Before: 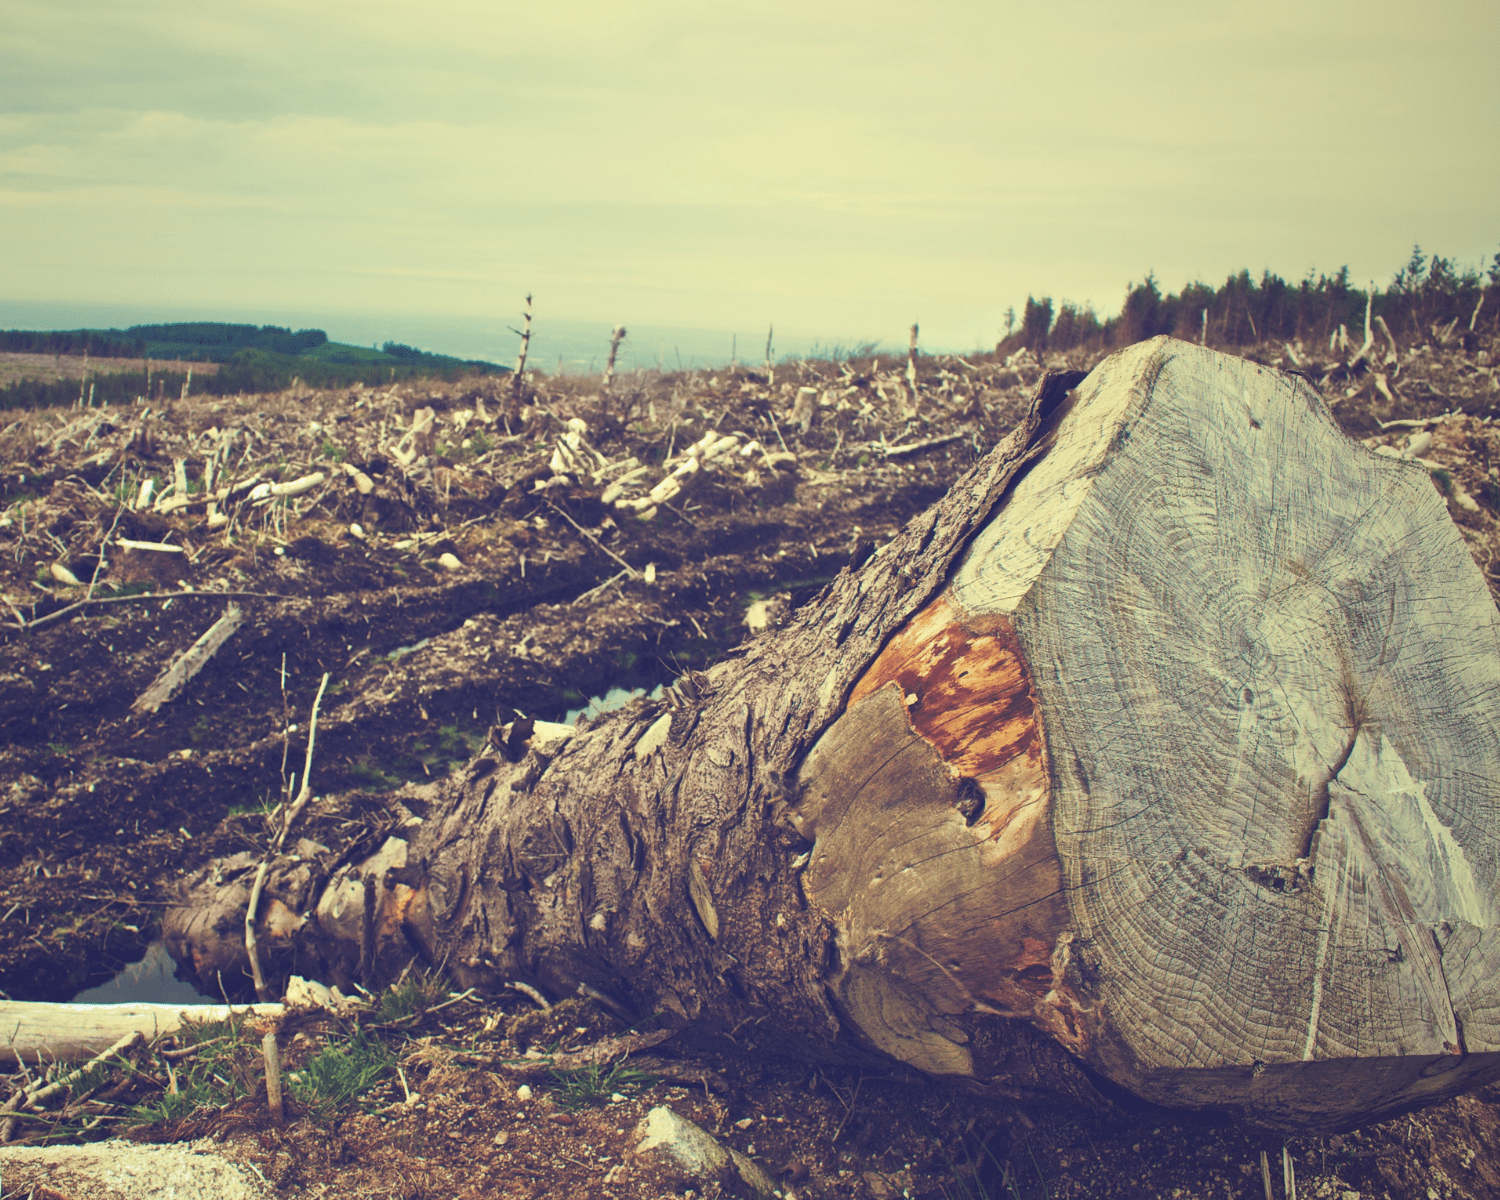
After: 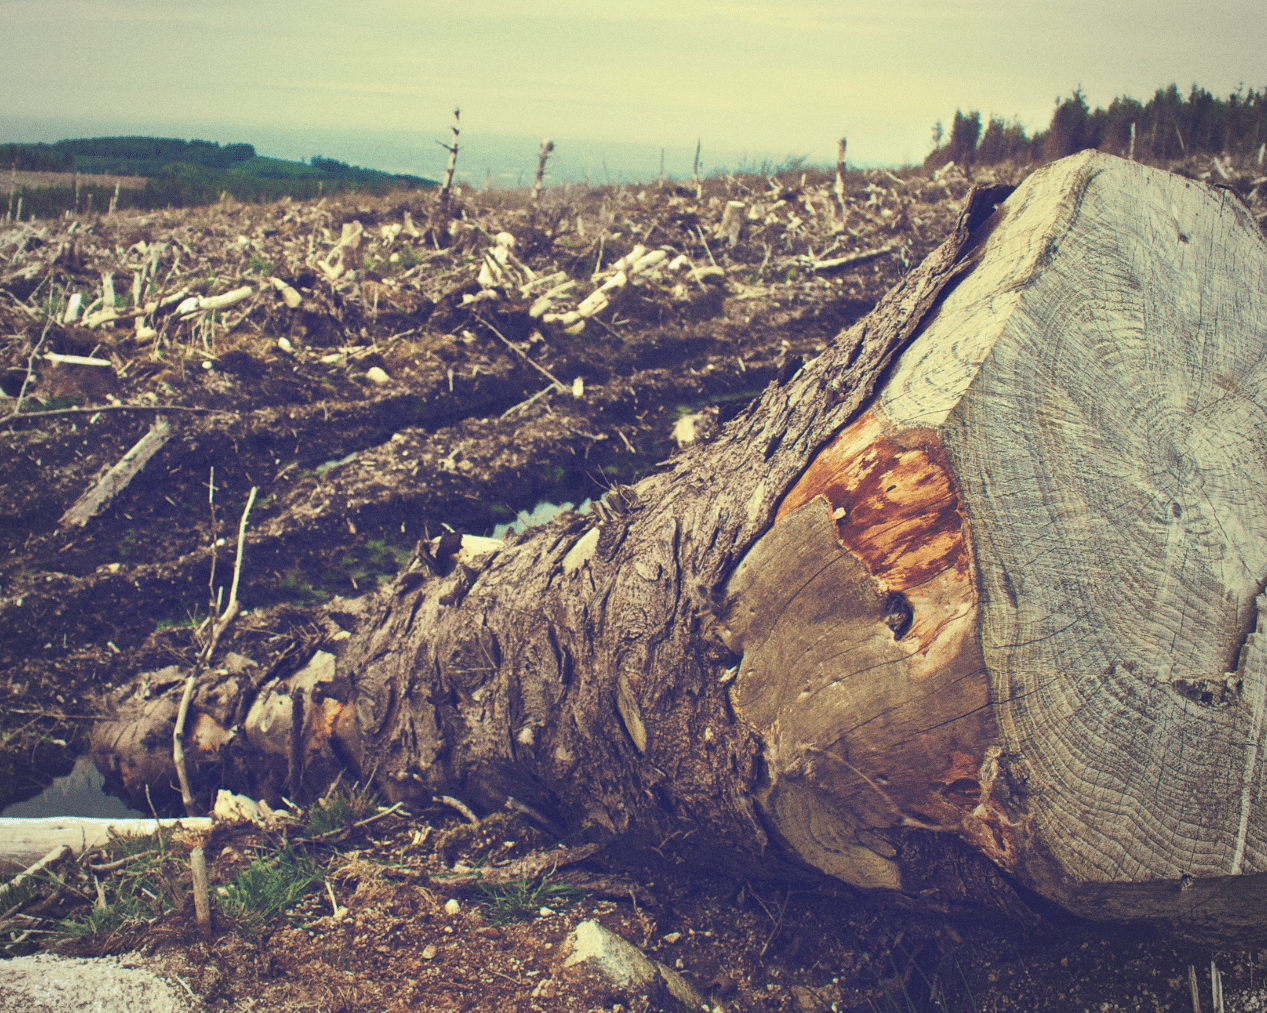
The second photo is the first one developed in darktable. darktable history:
grain: coarseness 0.47 ISO
crop and rotate: left 4.842%, top 15.51%, right 10.668%
vignetting: brightness -0.167
